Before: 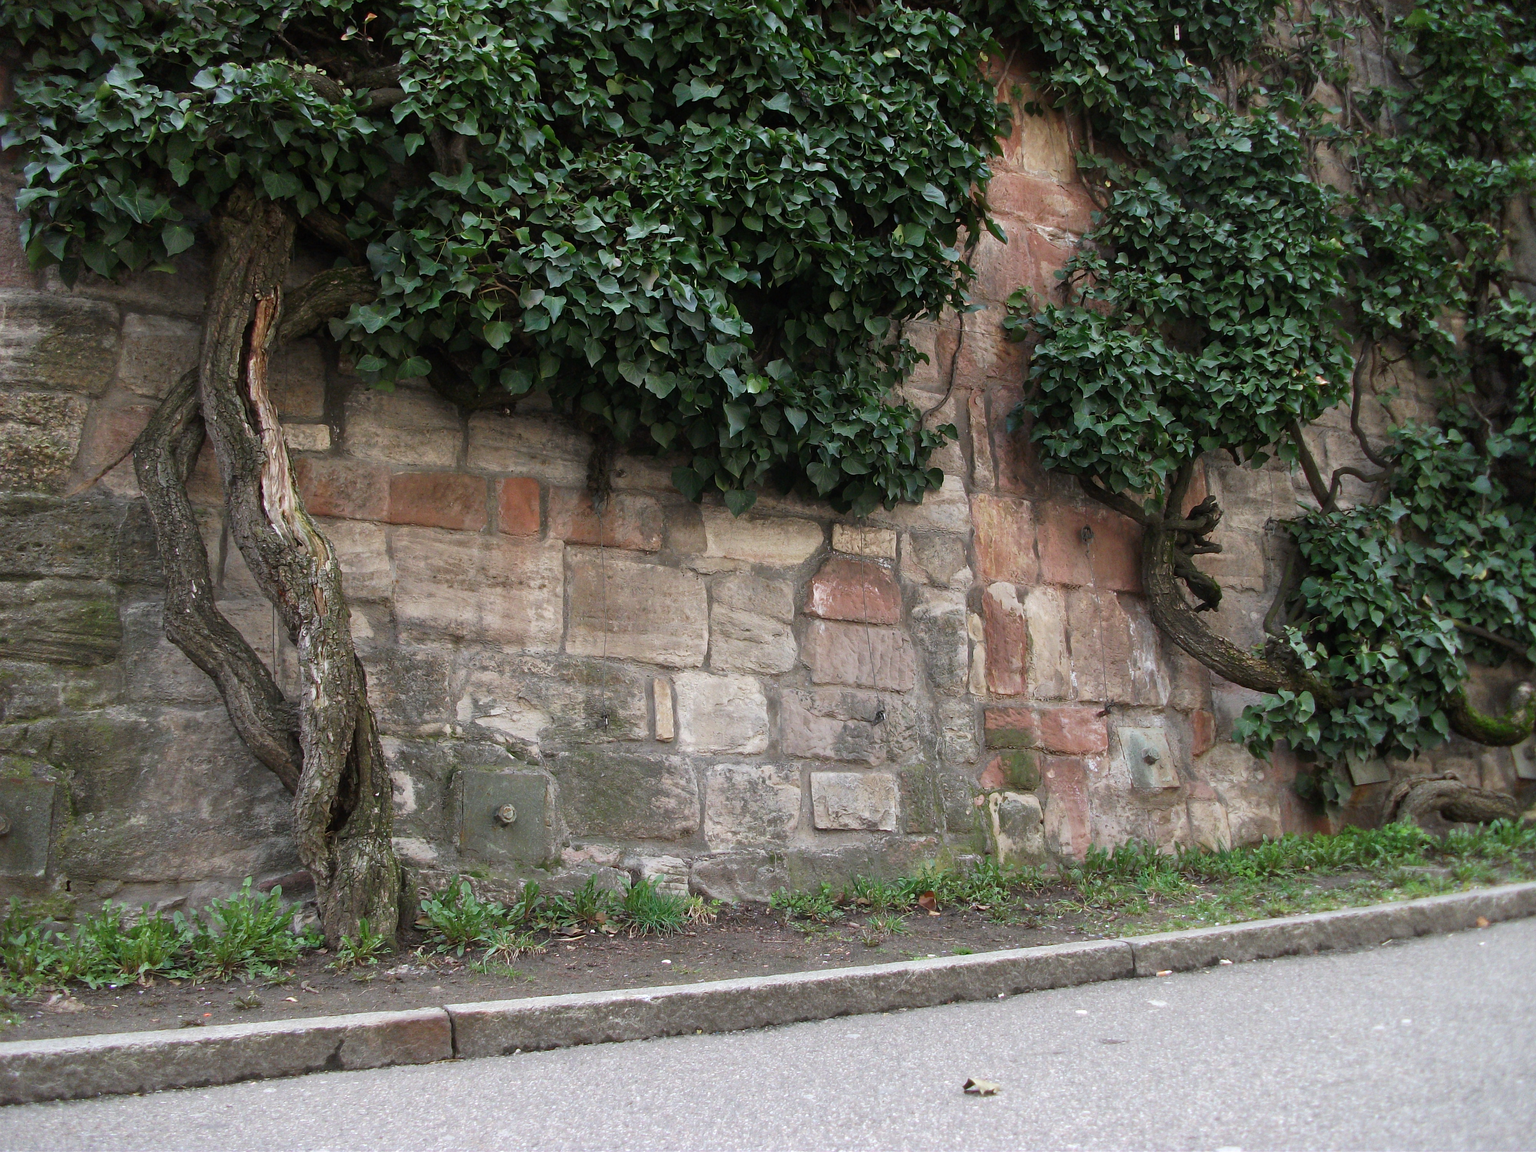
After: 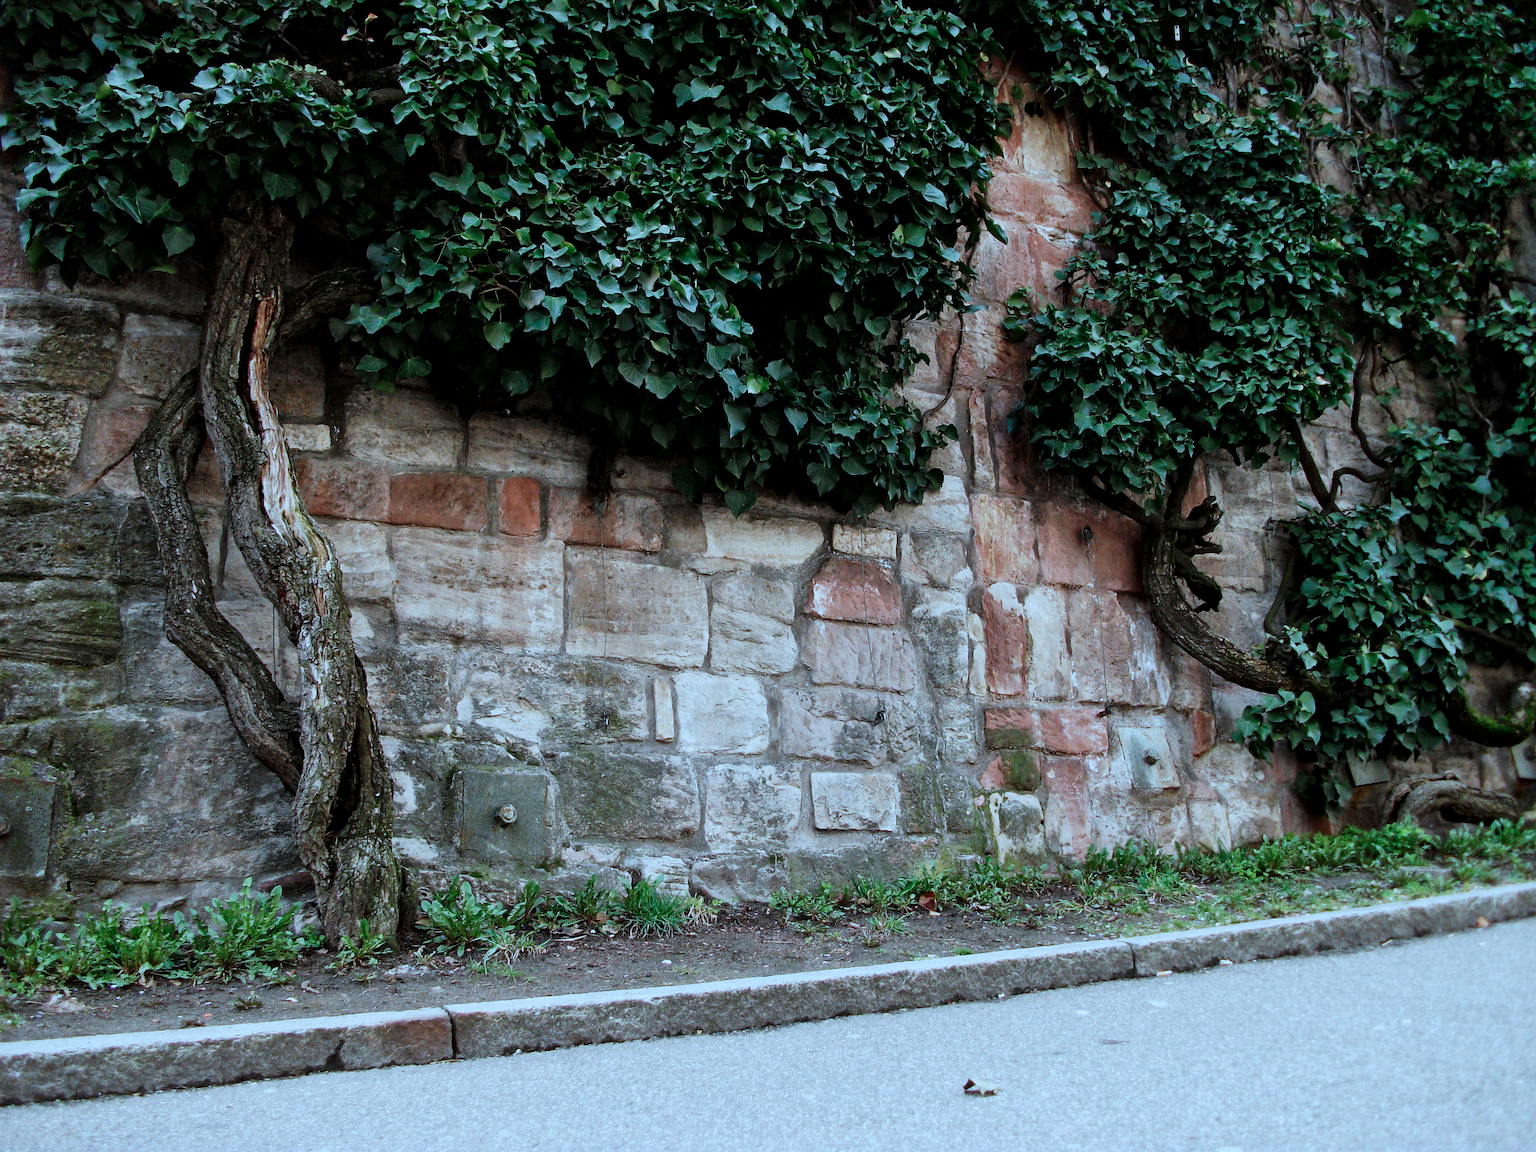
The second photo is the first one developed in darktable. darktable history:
color correction: highlights a* -9.73, highlights b* -21.22
local contrast: mode bilateral grid, contrast 20, coarseness 50, detail 130%, midtone range 0.2
sigmoid: contrast 1.7, skew -0.2, preserve hue 0%, red attenuation 0.1, red rotation 0.035, green attenuation 0.1, green rotation -0.017, blue attenuation 0.15, blue rotation -0.052, base primaries Rec2020
